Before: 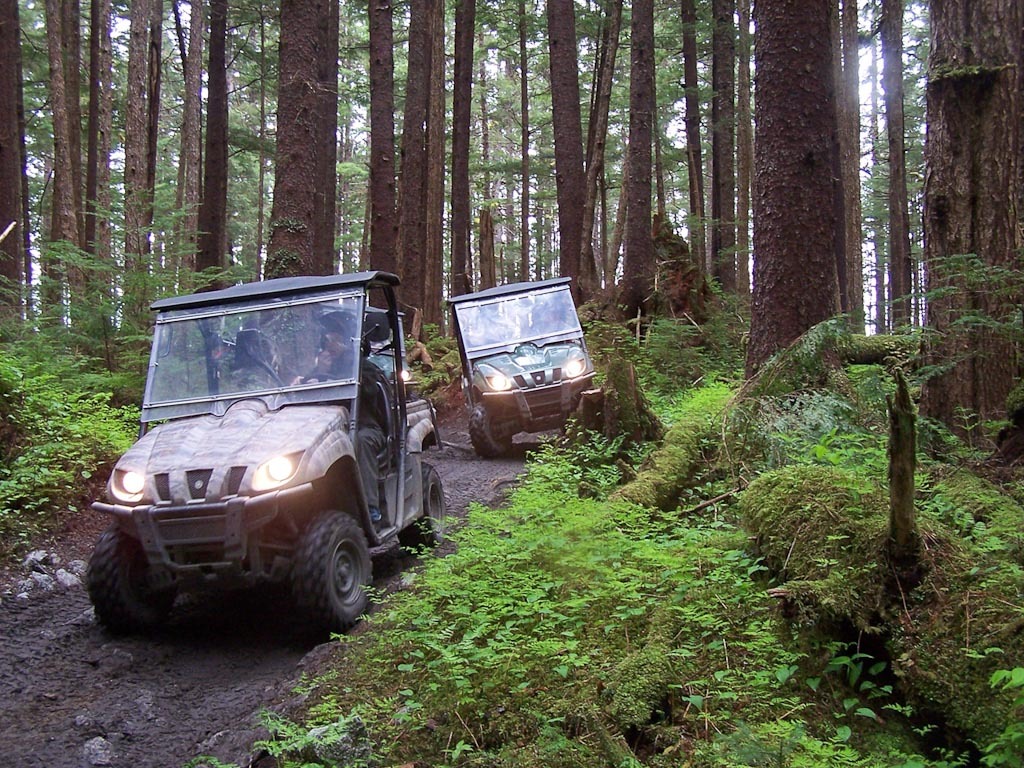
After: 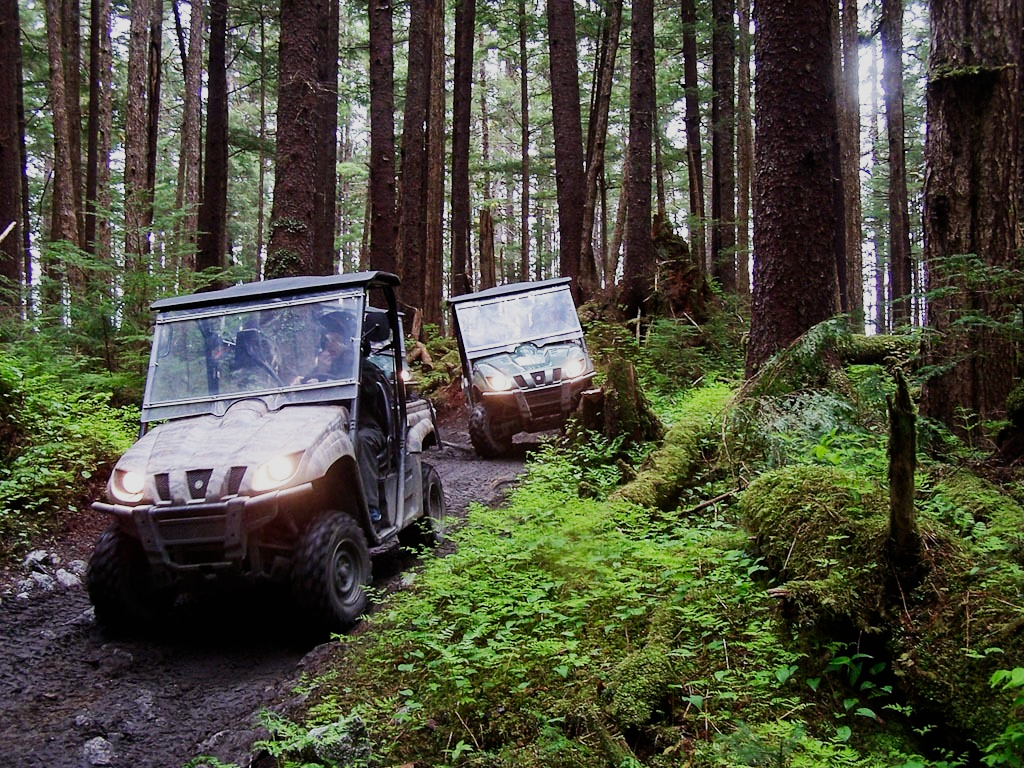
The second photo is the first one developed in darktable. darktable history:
sigmoid: contrast 1.7, skew -0.2, preserve hue 0%, red attenuation 0.1, red rotation 0.035, green attenuation 0.1, green rotation -0.017, blue attenuation 0.15, blue rotation -0.052, base primaries Rec2020
bloom: size 9%, threshold 100%, strength 7%
